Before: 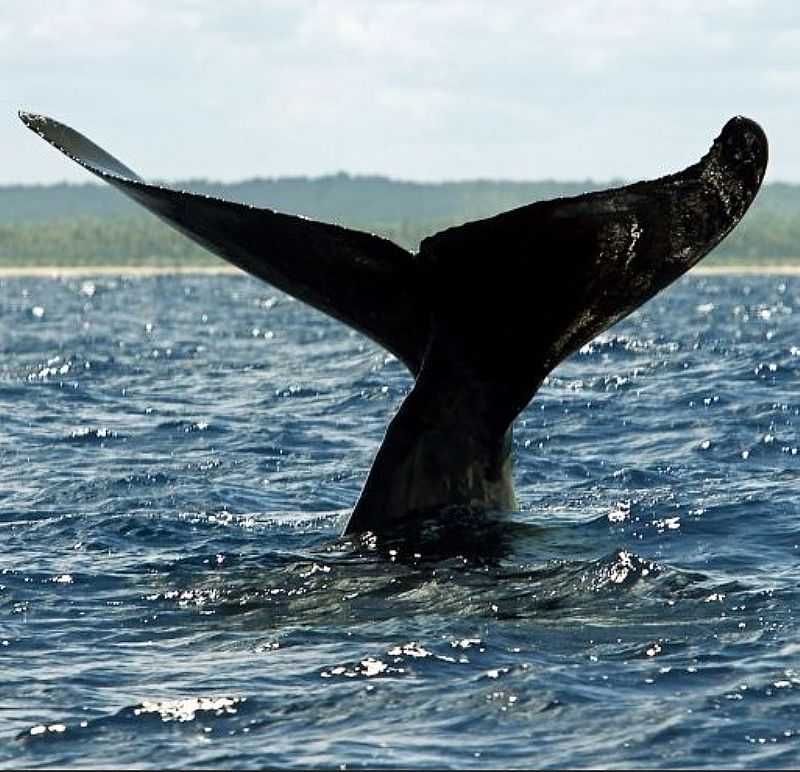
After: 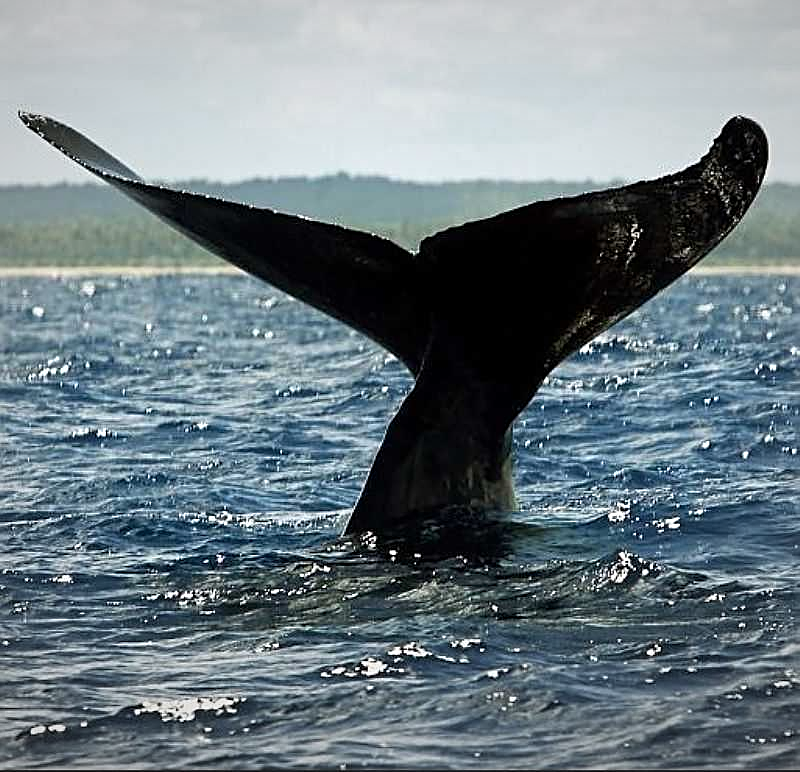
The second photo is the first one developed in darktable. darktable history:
sharpen: on, module defaults
vignetting: fall-off radius 99.67%, brightness -0.451, saturation -0.687, width/height ratio 1.336
